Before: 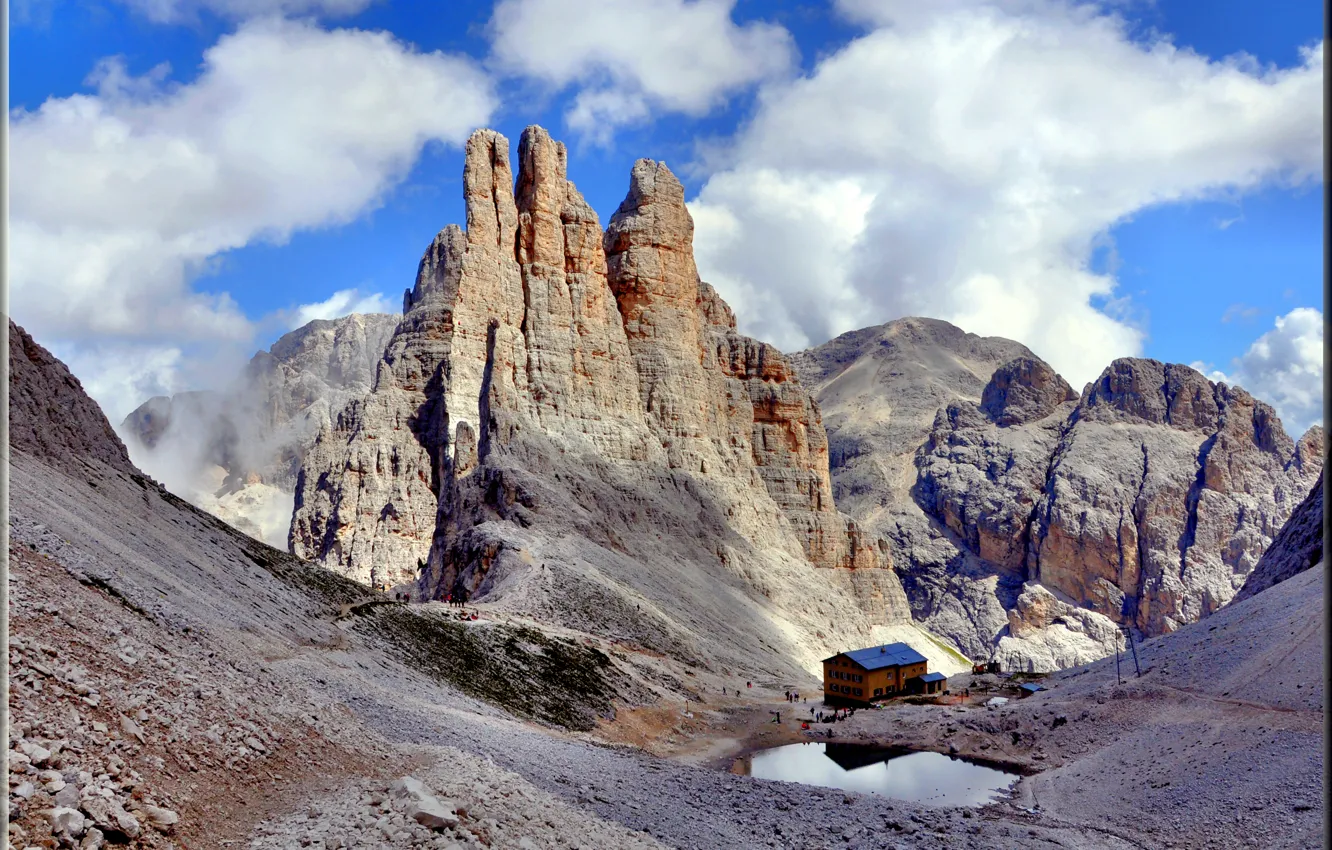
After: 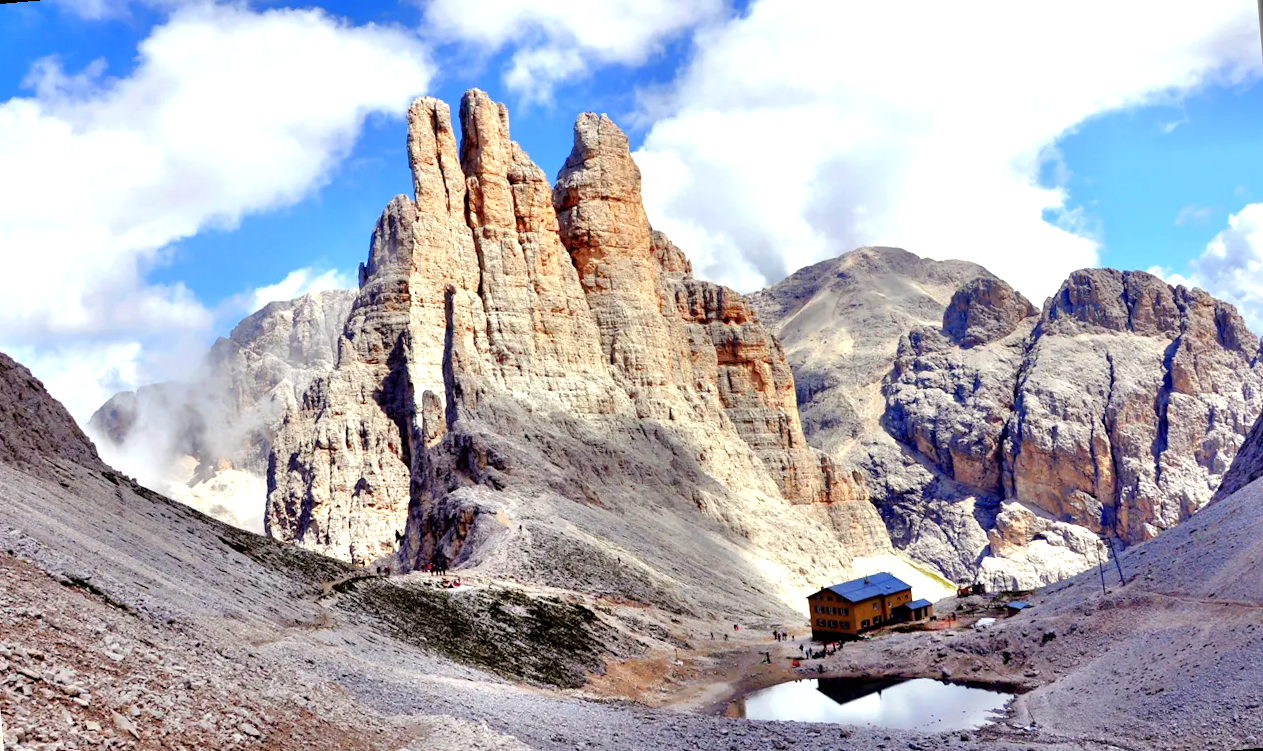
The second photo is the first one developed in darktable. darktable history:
exposure: exposure 0.74 EV, compensate highlight preservation false
white balance: red 1.009, blue 0.985
rotate and perspective: rotation -5°, crop left 0.05, crop right 0.952, crop top 0.11, crop bottom 0.89
